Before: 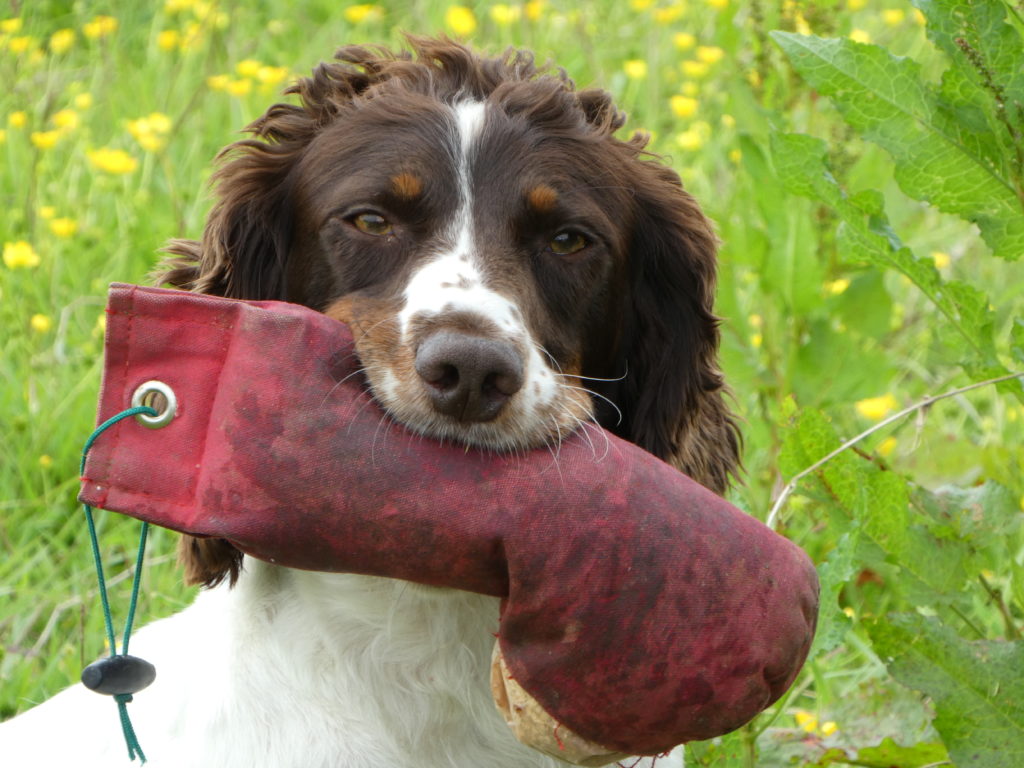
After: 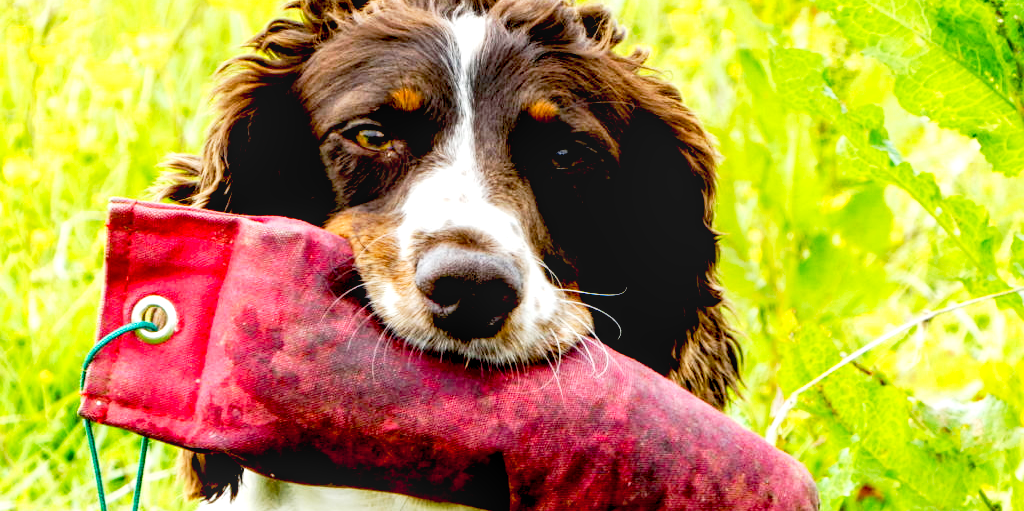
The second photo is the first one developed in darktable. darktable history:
crop: top 11.142%, bottom 22.261%
local contrast: on, module defaults
exposure: black level correction 0.036, exposure 0.903 EV, compensate highlight preservation false
tone curve: curves: ch0 [(0, 0.013) (0.054, 0.018) (0.205, 0.191) (0.289, 0.292) (0.39, 0.424) (0.493, 0.551) (0.647, 0.752) (0.796, 0.887) (1, 0.998)]; ch1 [(0, 0) (0.371, 0.339) (0.477, 0.452) (0.494, 0.495) (0.501, 0.501) (0.51, 0.516) (0.54, 0.557) (0.572, 0.605) (0.625, 0.687) (0.774, 0.841) (1, 1)]; ch2 [(0, 0) (0.32, 0.281) (0.403, 0.399) (0.441, 0.428) (0.47, 0.469) (0.498, 0.496) (0.524, 0.543) (0.551, 0.579) (0.633, 0.665) (0.7, 0.711) (1, 1)], preserve colors none
color balance rgb: power › hue 323.28°, perceptual saturation grading › global saturation 9.623%, global vibrance 4.949%, contrast 2.838%
